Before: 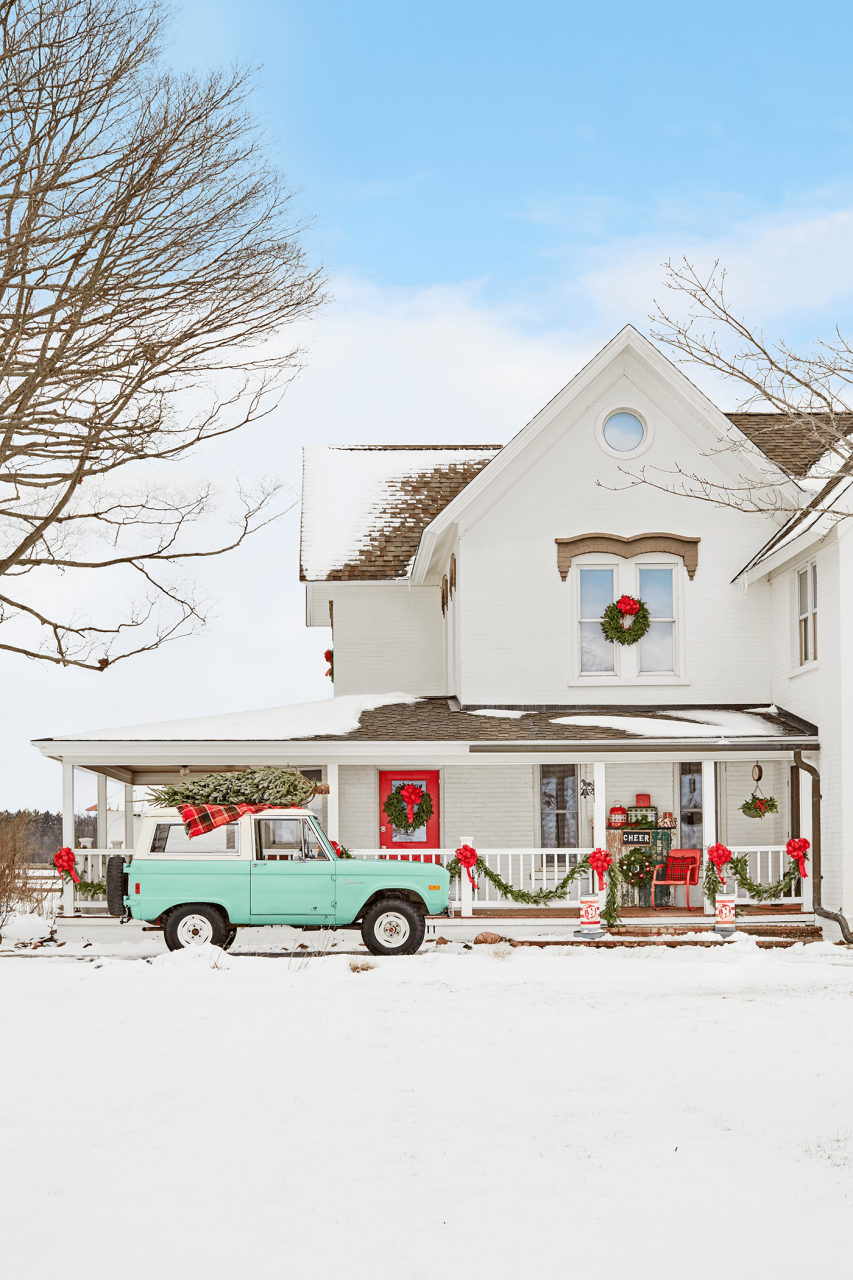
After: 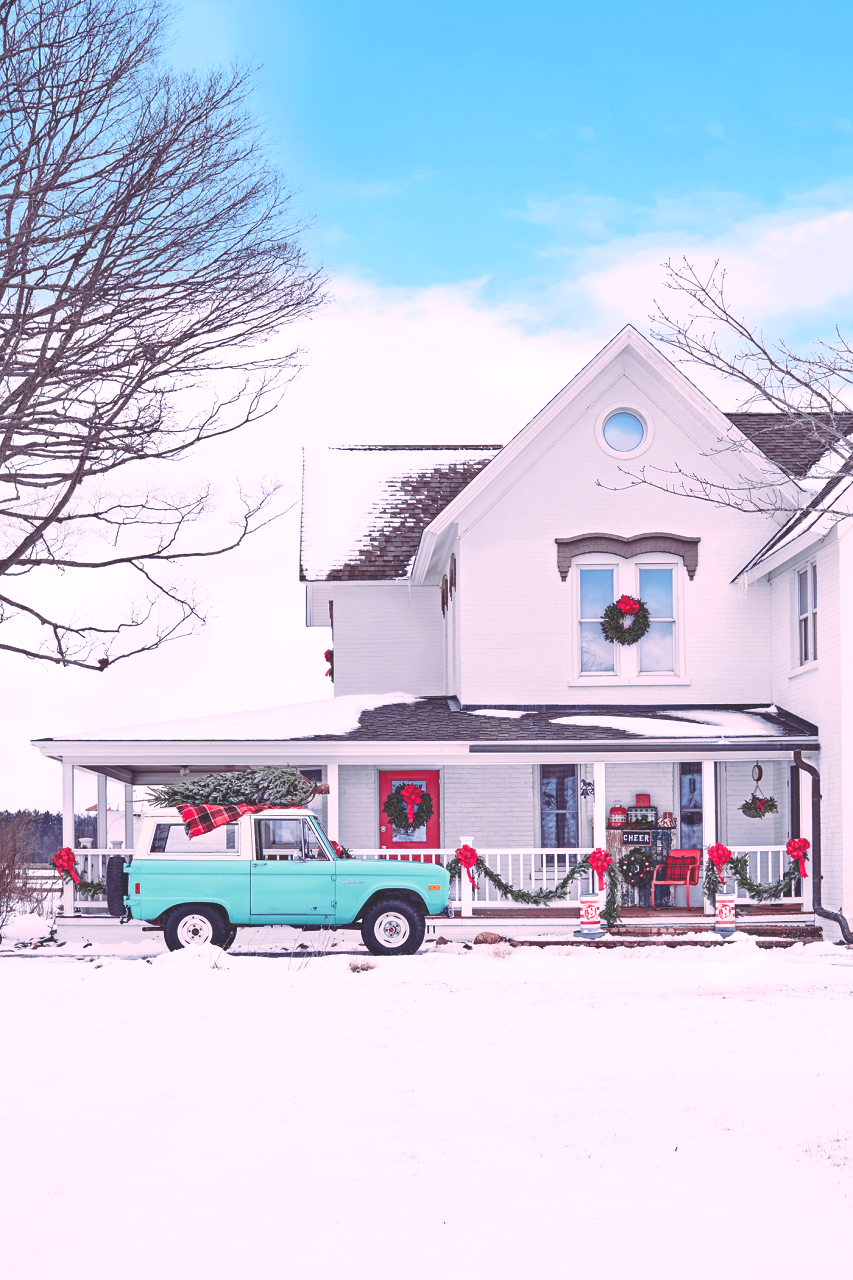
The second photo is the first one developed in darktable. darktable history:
rgb curve: curves: ch0 [(0, 0.186) (0.314, 0.284) (0.576, 0.466) (0.805, 0.691) (0.936, 0.886)]; ch1 [(0, 0.186) (0.314, 0.284) (0.581, 0.534) (0.771, 0.746) (0.936, 0.958)]; ch2 [(0, 0.216) (0.275, 0.39) (1, 1)], mode RGB, independent channels, compensate middle gray true, preserve colors none
white balance: red 1.188, blue 1.11
contrast brightness saturation: contrast 0.07
